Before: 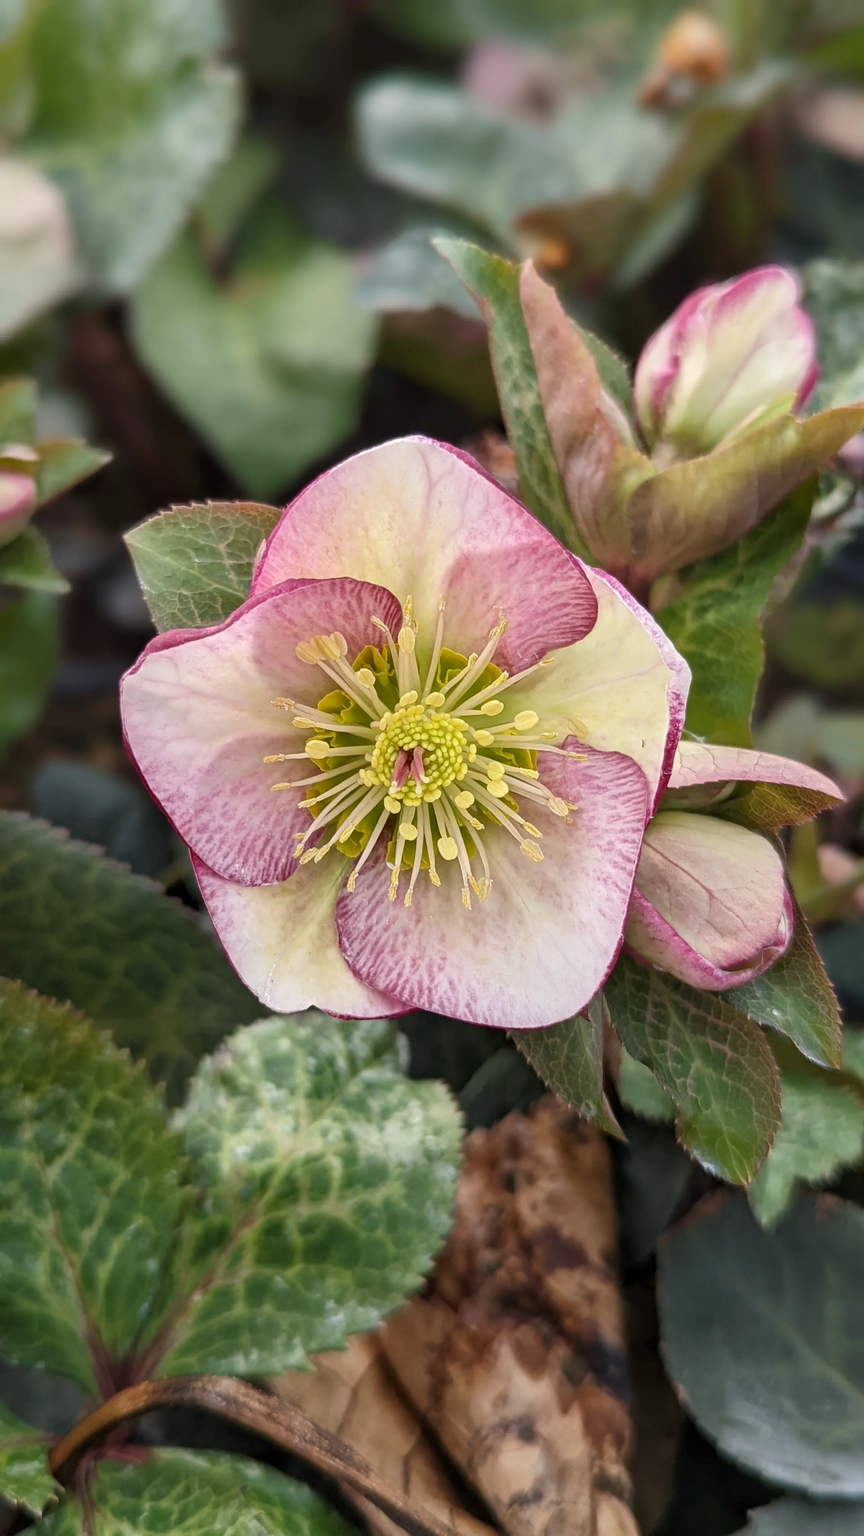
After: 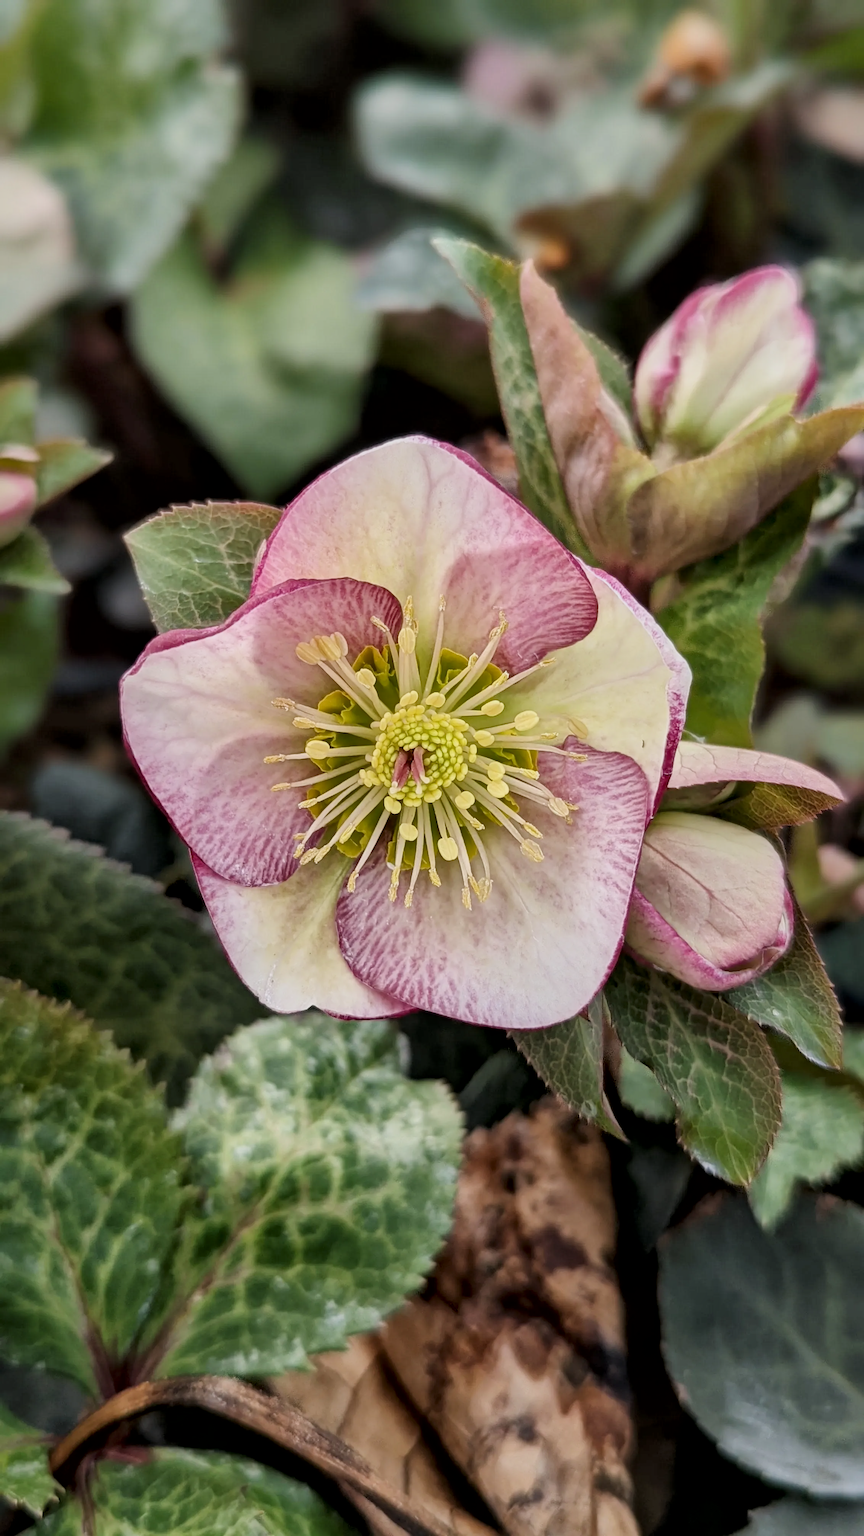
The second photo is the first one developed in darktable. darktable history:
local contrast: mode bilateral grid, contrast 20, coarseness 100, detail 150%, midtone range 0.2
filmic rgb: hardness 4.17
